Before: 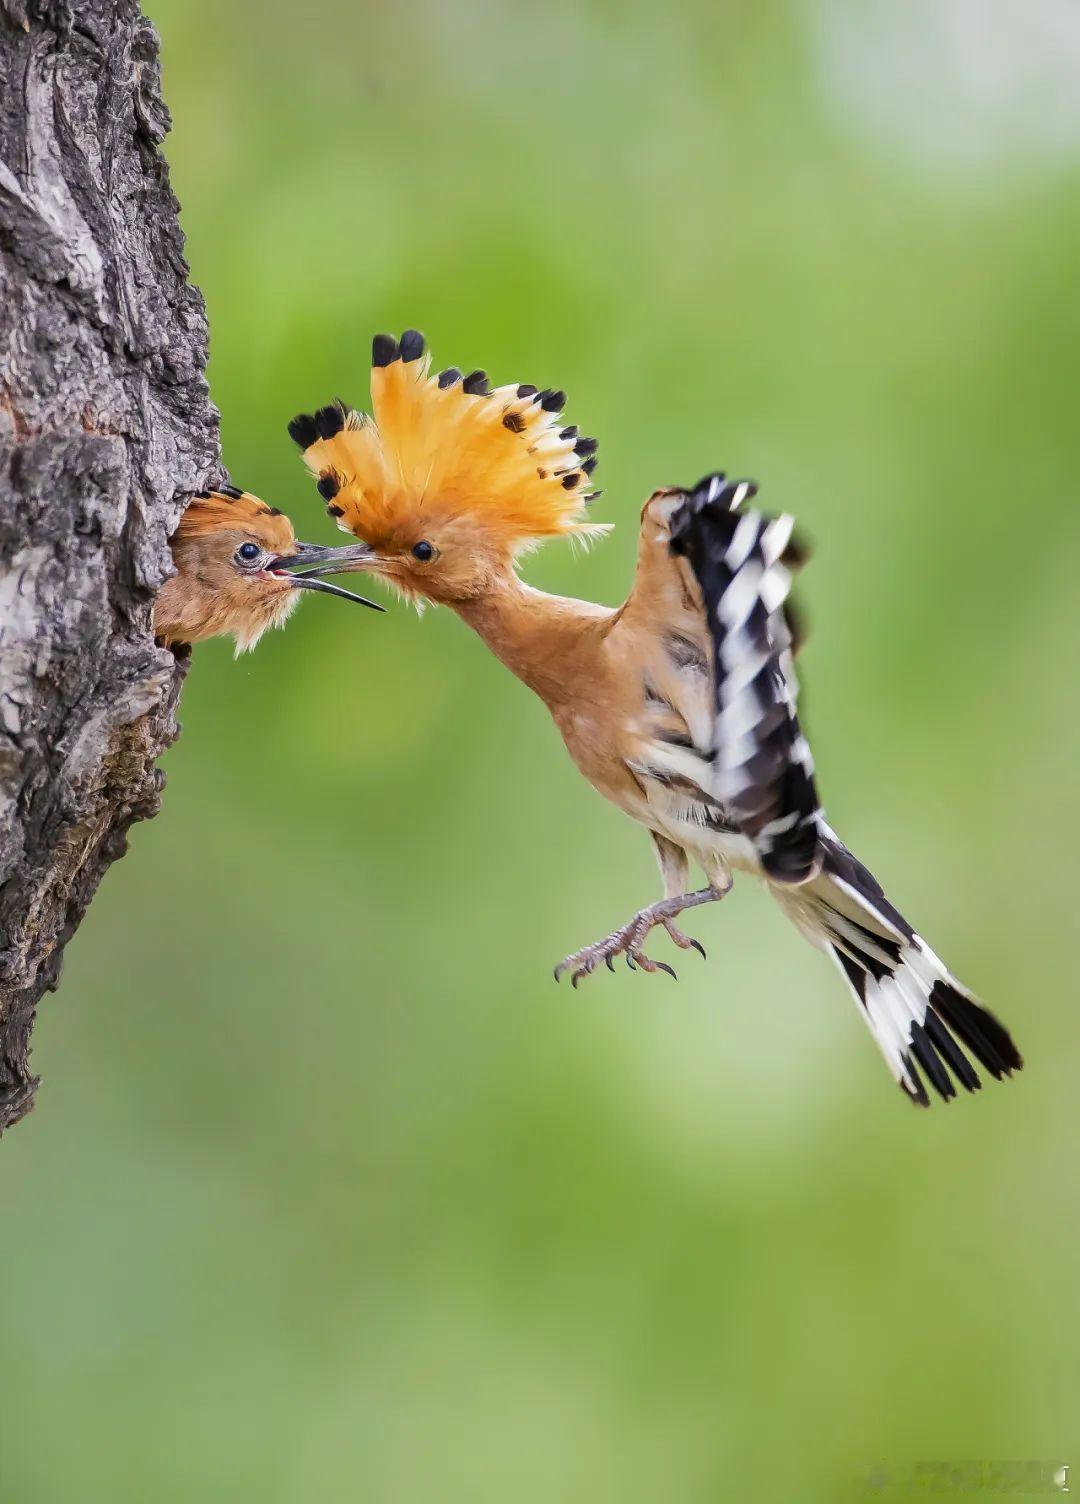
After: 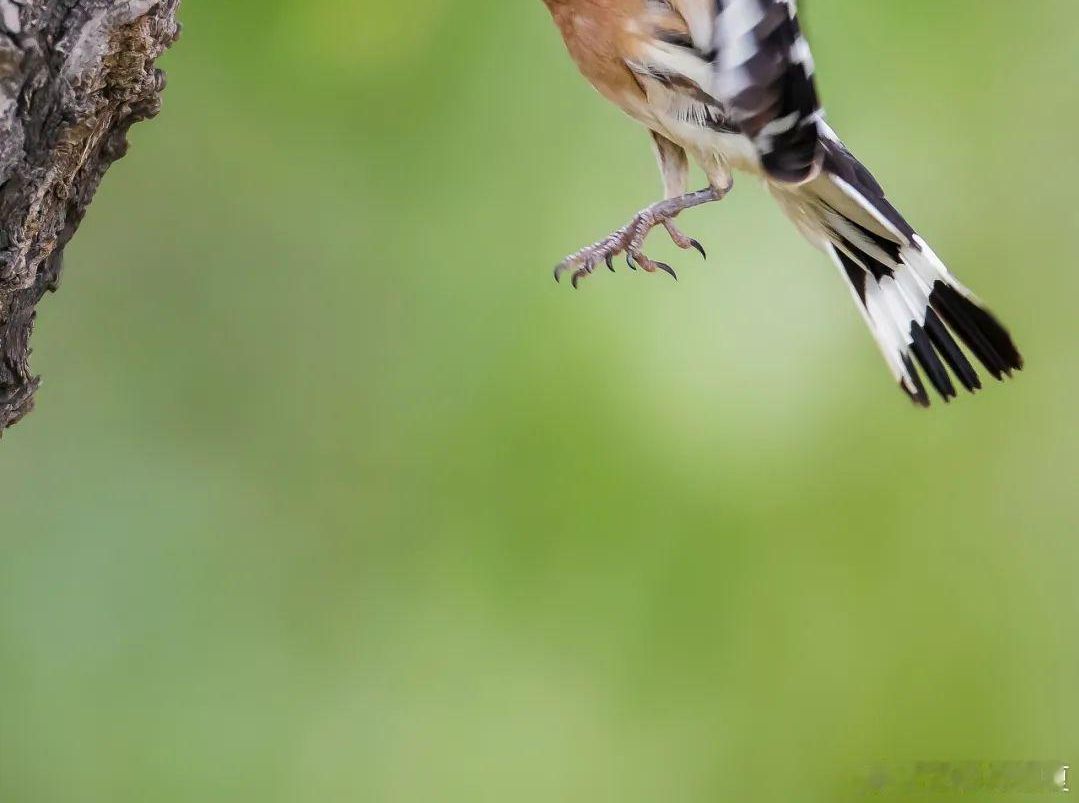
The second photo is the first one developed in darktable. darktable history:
crop and rotate: top 46.557%, right 0.031%
